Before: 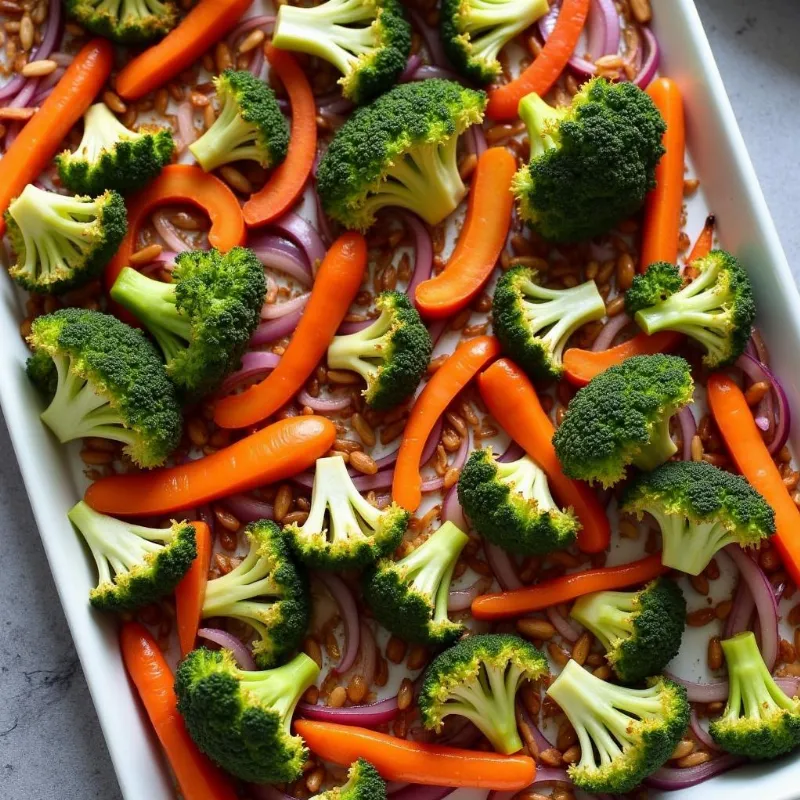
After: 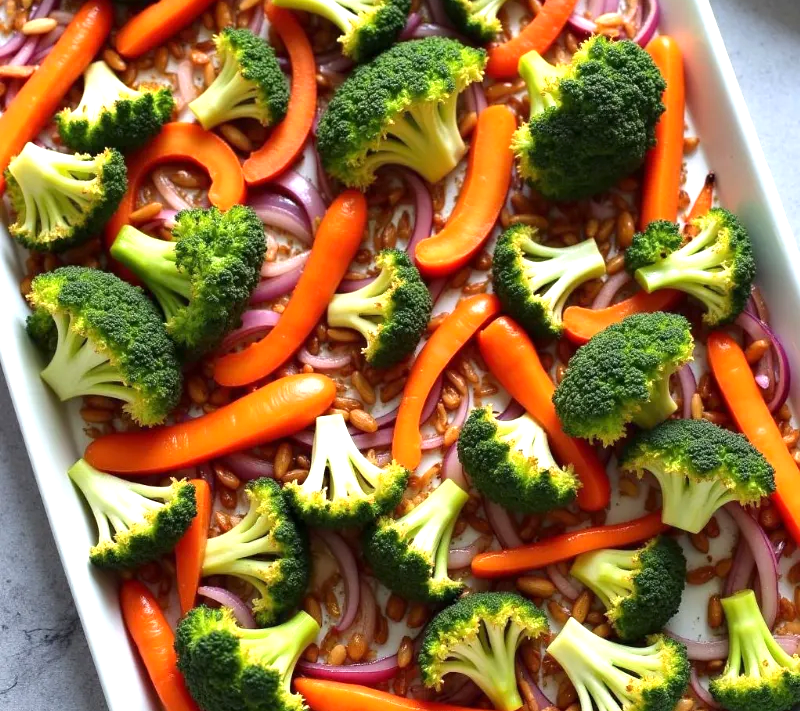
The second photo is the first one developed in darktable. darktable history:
crop and rotate: top 5.475%, bottom 5.562%
exposure: exposure 0.645 EV, compensate highlight preservation false
